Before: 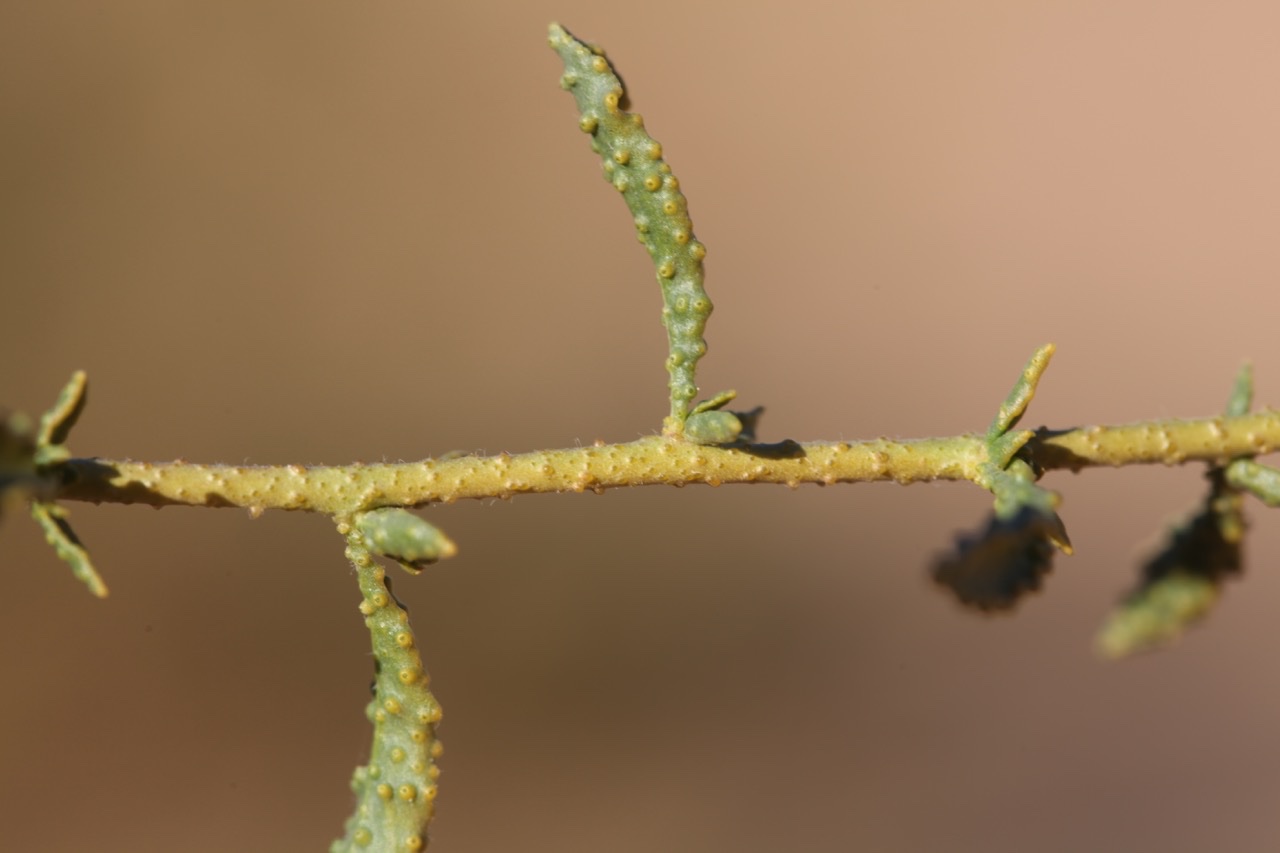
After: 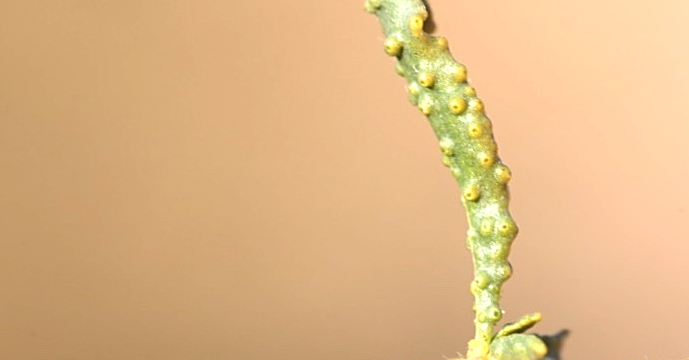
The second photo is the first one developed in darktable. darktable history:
sharpen: on, module defaults
crop: left 15.306%, top 9.065%, right 30.789%, bottom 48.638%
exposure: black level correction 0, exposure 1.1 EV, compensate exposure bias true, compensate highlight preservation false
